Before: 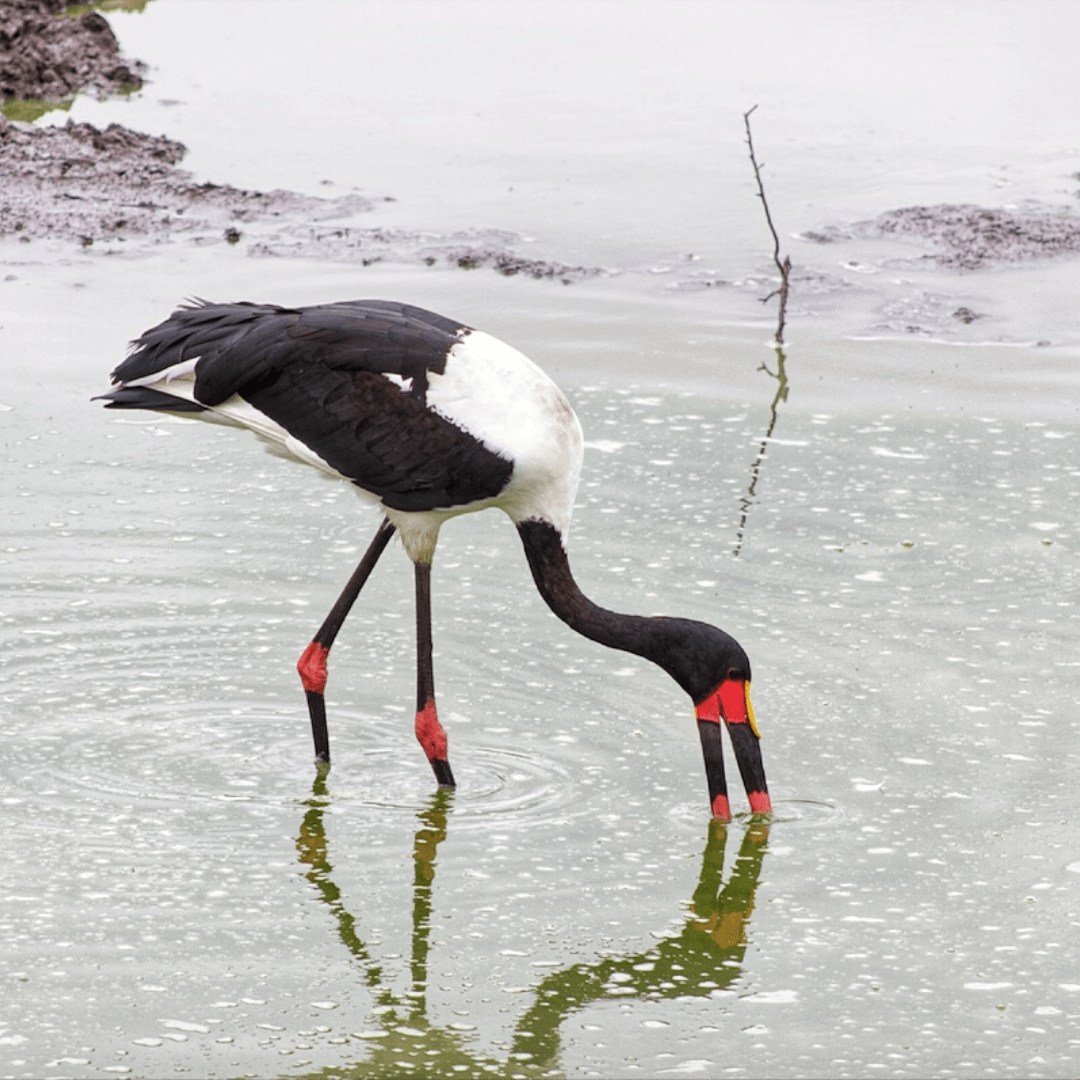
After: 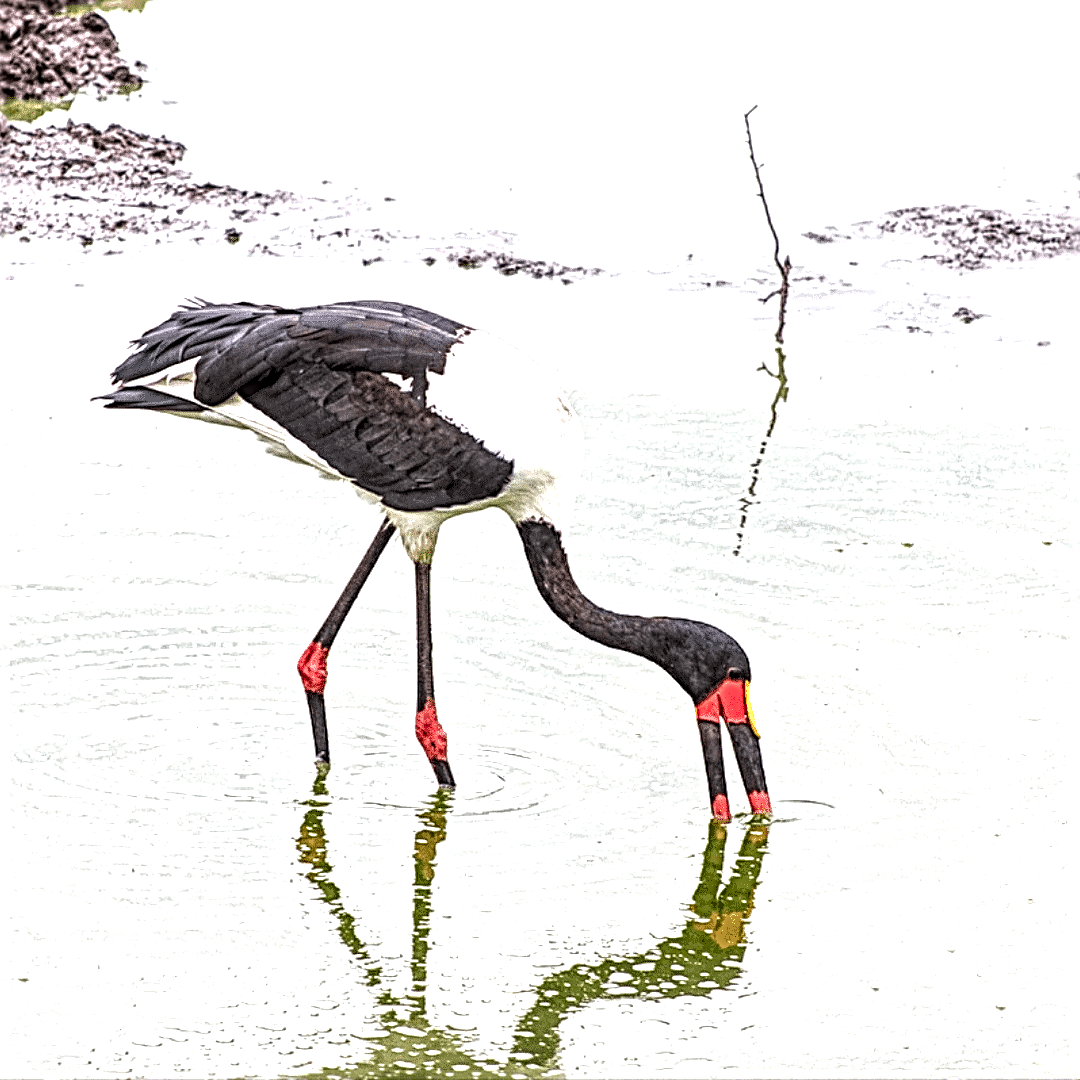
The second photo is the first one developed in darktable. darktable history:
exposure: exposure 1 EV, compensate exposure bias true, compensate highlight preservation false
sharpen: radius 3.712, amount 0.92
local contrast: highlights 17%, detail 185%
